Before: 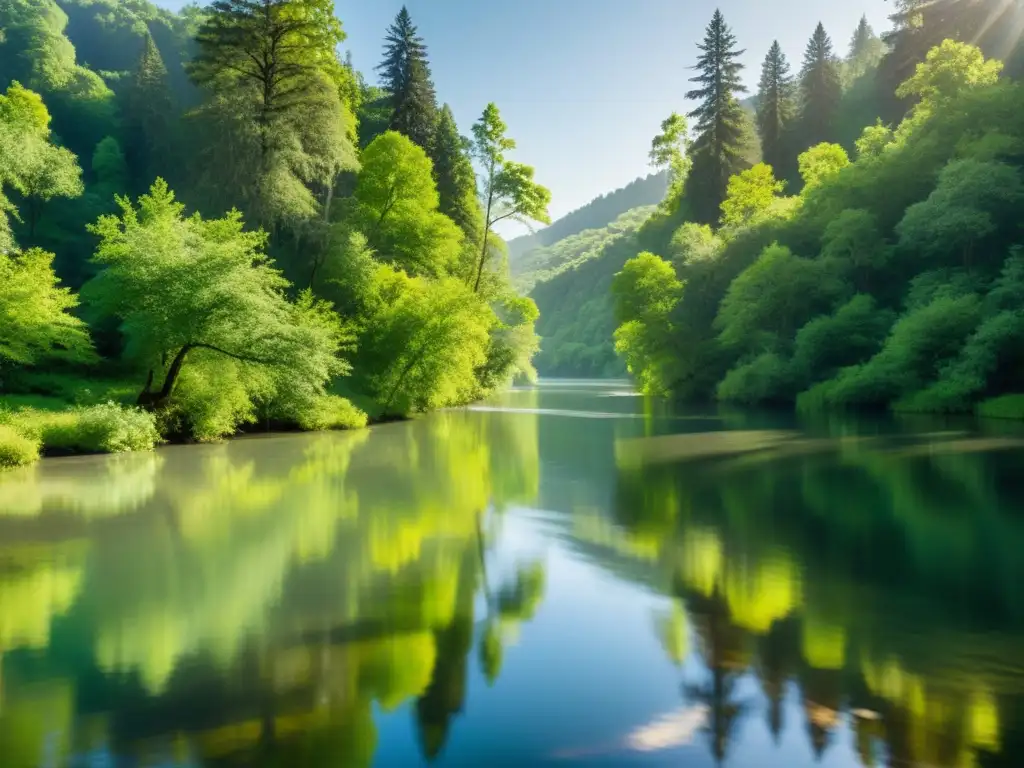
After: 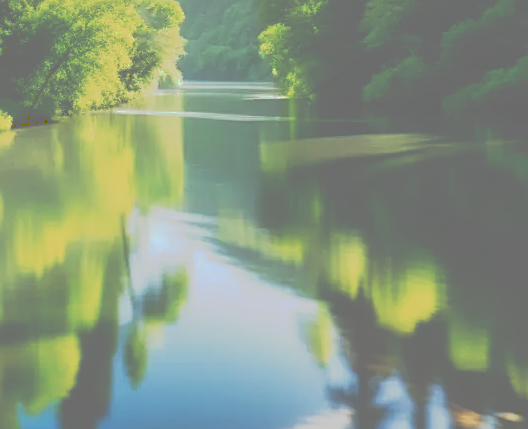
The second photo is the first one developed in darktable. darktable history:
crop: left 34.748%, top 38.724%, right 13.687%, bottom 5.356%
sharpen: on, module defaults
tone curve: curves: ch0 [(0, 0) (0.003, 0.449) (0.011, 0.449) (0.025, 0.449) (0.044, 0.45) (0.069, 0.453) (0.1, 0.453) (0.136, 0.455) (0.177, 0.458) (0.224, 0.462) (0.277, 0.47) (0.335, 0.491) (0.399, 0.522) (0.468, 0.561) (0.543, 0.619) (0.623, 0.69) (0.709, 0.756) (0.801, 0.802) (0.898, 0.825) (1, 1)], preserve colors none
